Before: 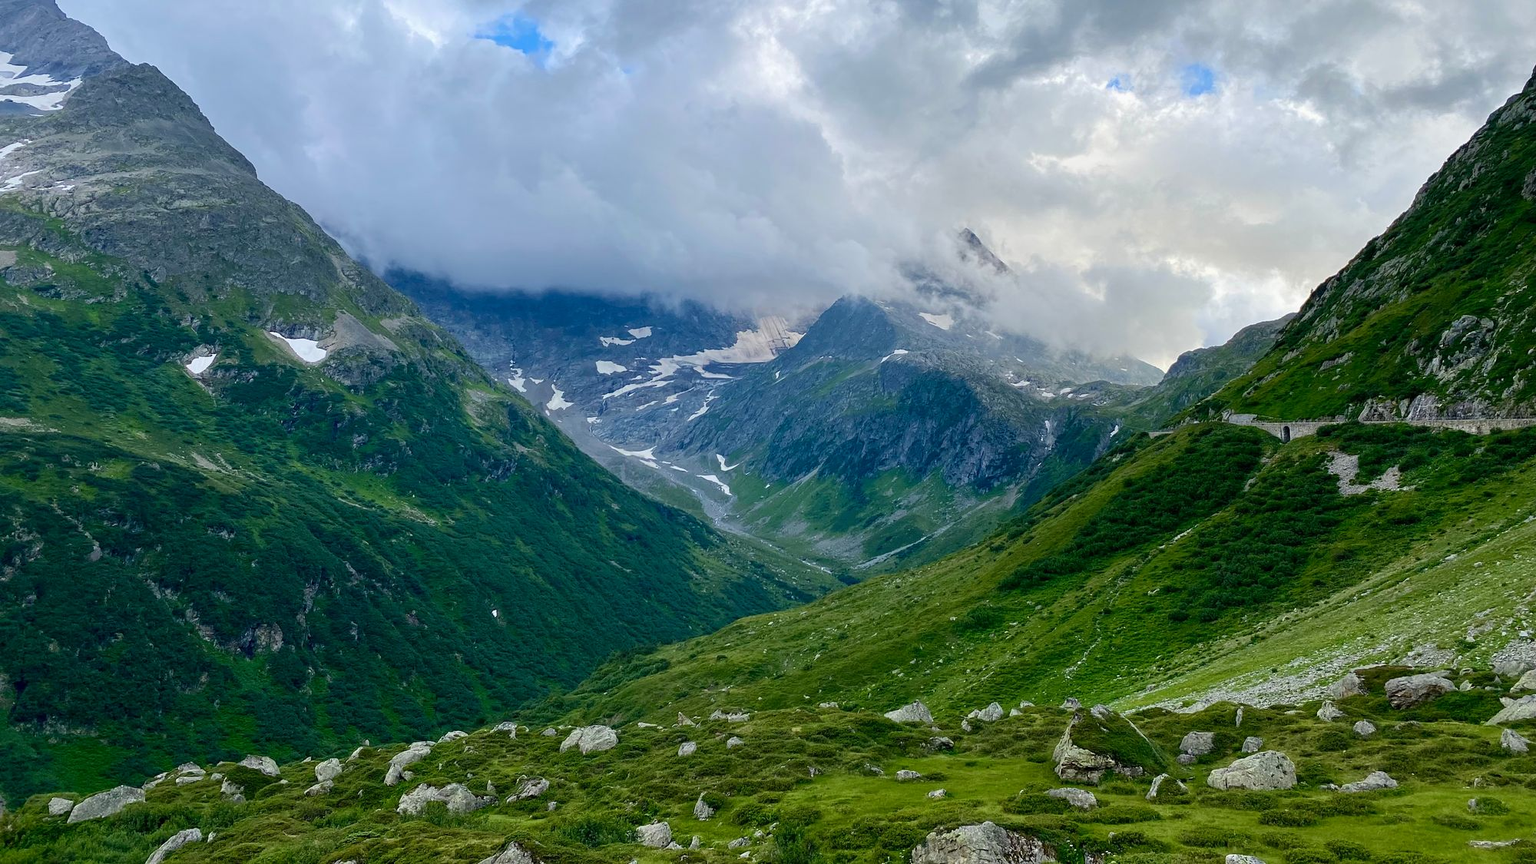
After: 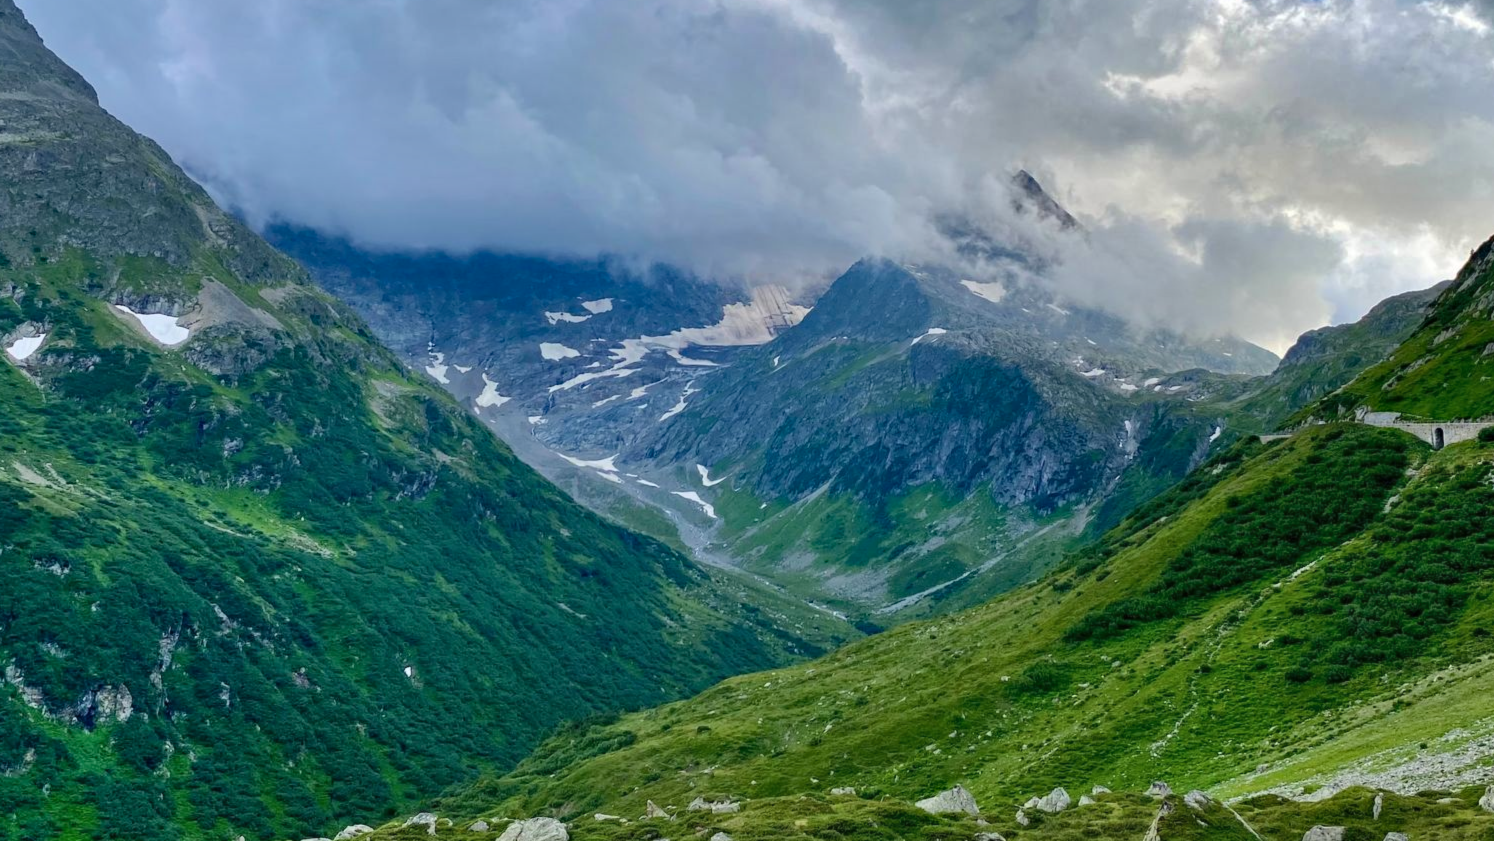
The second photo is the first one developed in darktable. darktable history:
haze removal: compatibility mode true, adaptive false
lowpass: radius 0.5, unbound 0
crop and rotate: left 11.831%, top 11.346%, right 13.429%, bottom 13.899%
shadows and highlights: shadows 60, highlights -60.23, soften with gaussian
